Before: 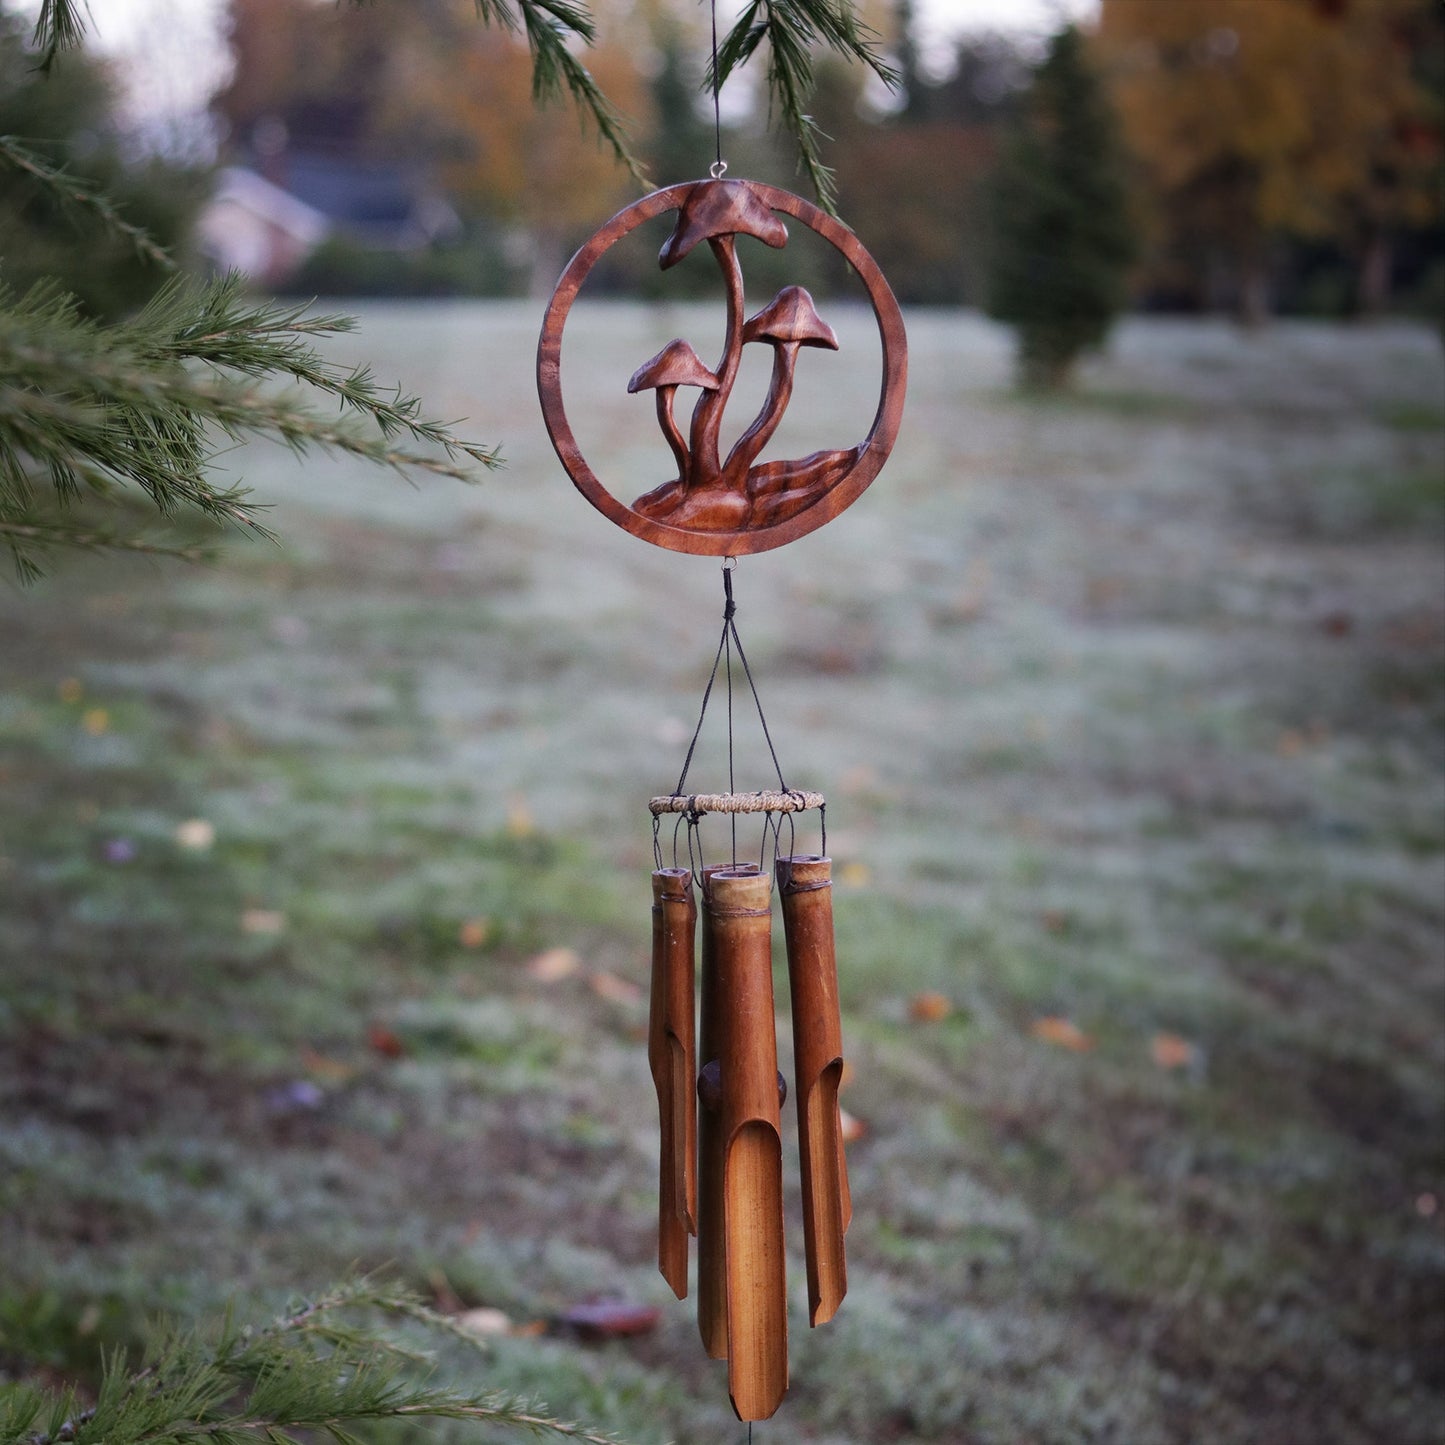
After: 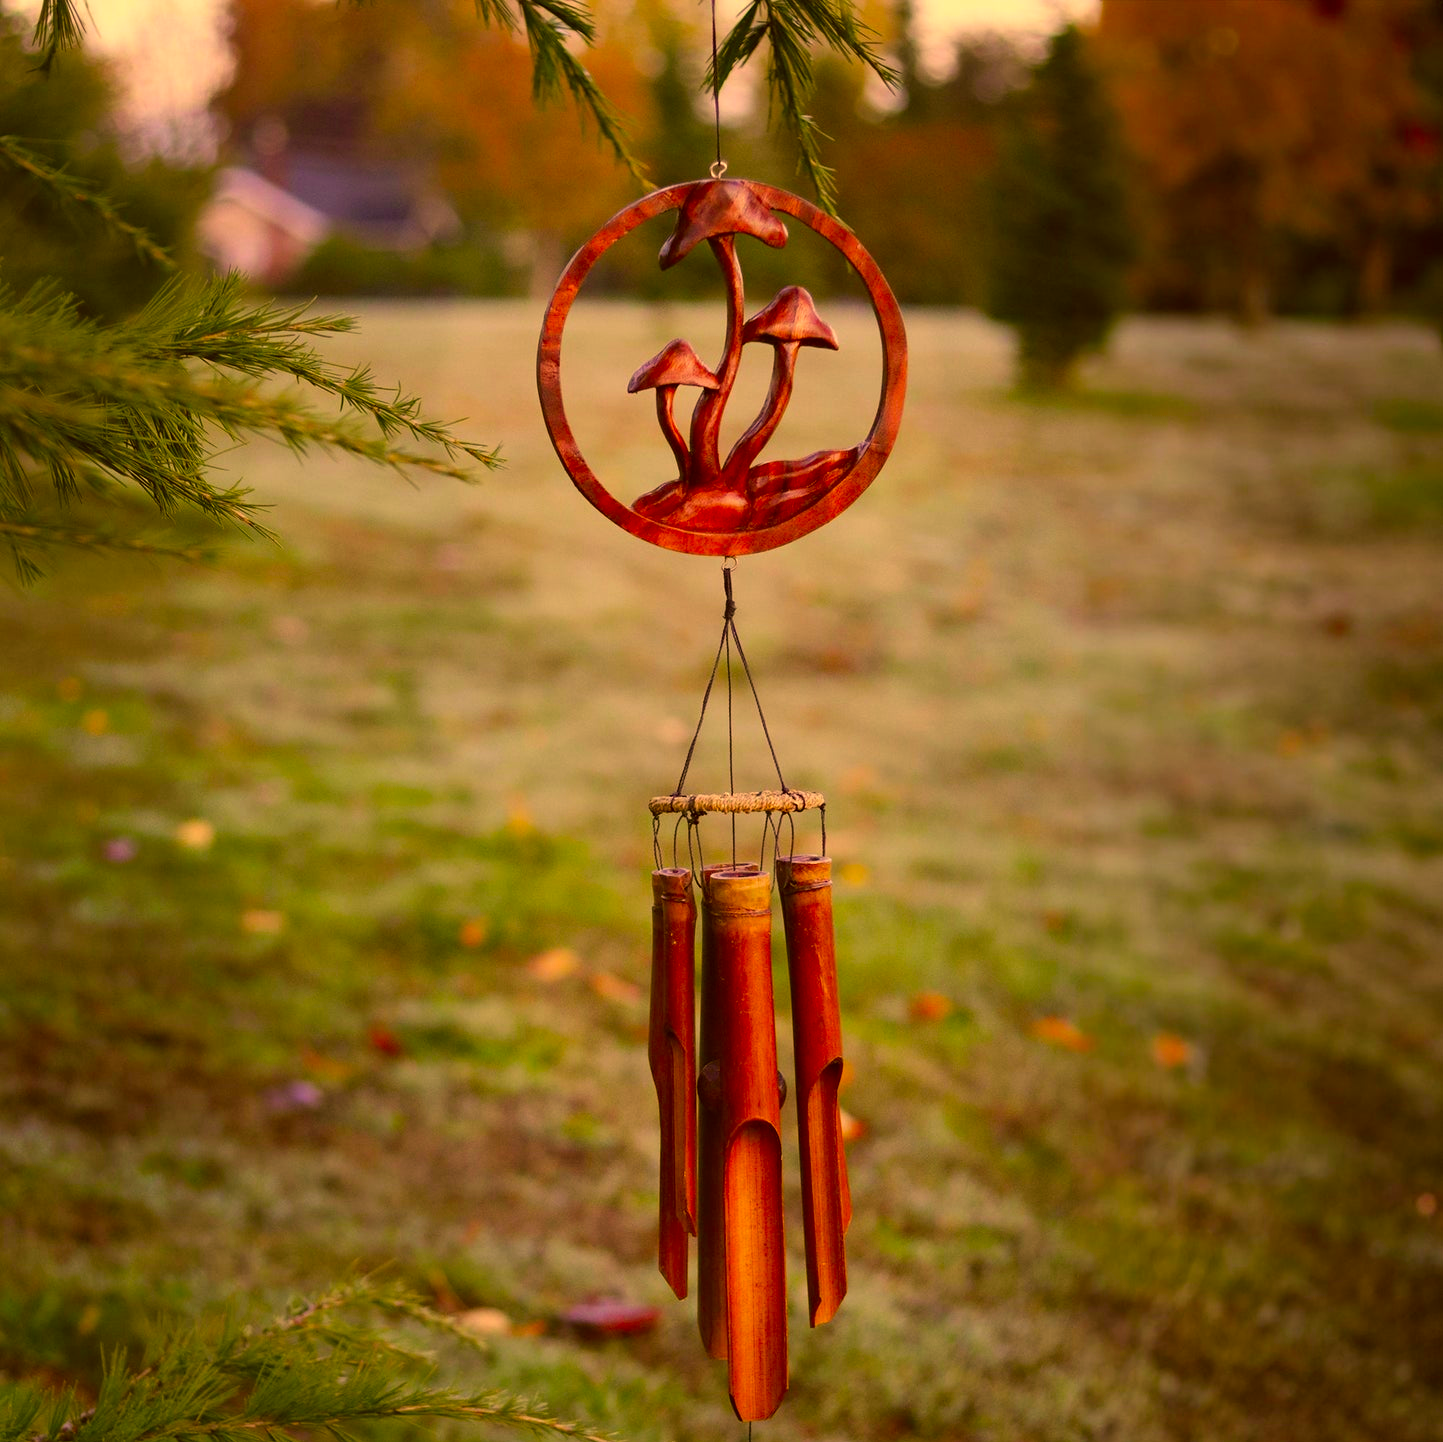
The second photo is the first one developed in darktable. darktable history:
color correction: highlights a* 10.44, highlights b* 30.04, shadows a* 2.73, shadows b* 17.51, saturation 1.72
crop: top 0.05%, bottom 0.098%
